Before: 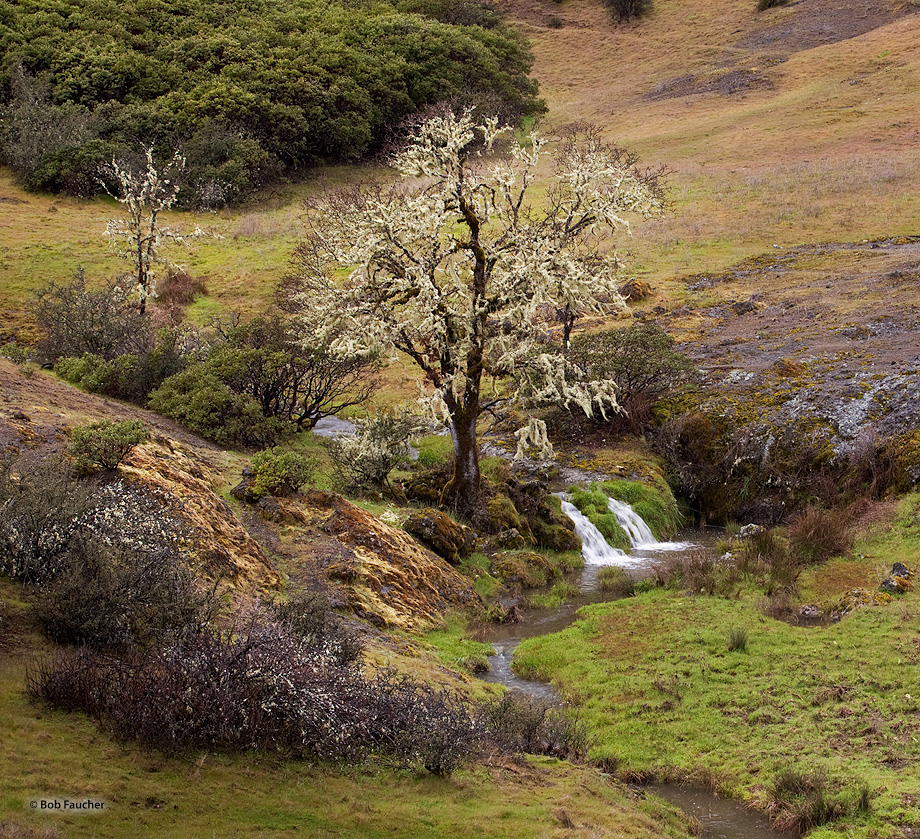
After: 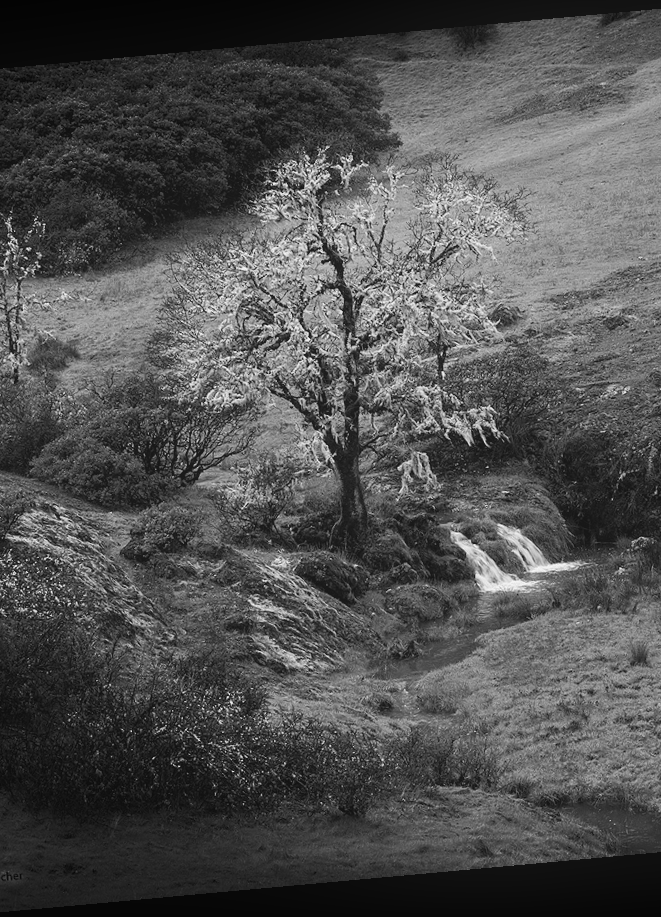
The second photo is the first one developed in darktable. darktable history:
local contrast: highlights 100%, shadows 100%, detail 120%, midtone range 0.2
color balance: mode lift, gamma, gain (sRGB)
monochrome: on, module defaults
crop and rotate: left 15.546%, right 17.787%
exposure: black level correction -0.014, exposure -0.193 EV, compensate highlight preservation false
shadows and highlights: shadows -88.03, highlights -35.45, shadows color adjustment 99.15%, highlights color adjustment 0%, soften with gaussian
rotate and perspective: rotation -5.2°, automatic cropping off
